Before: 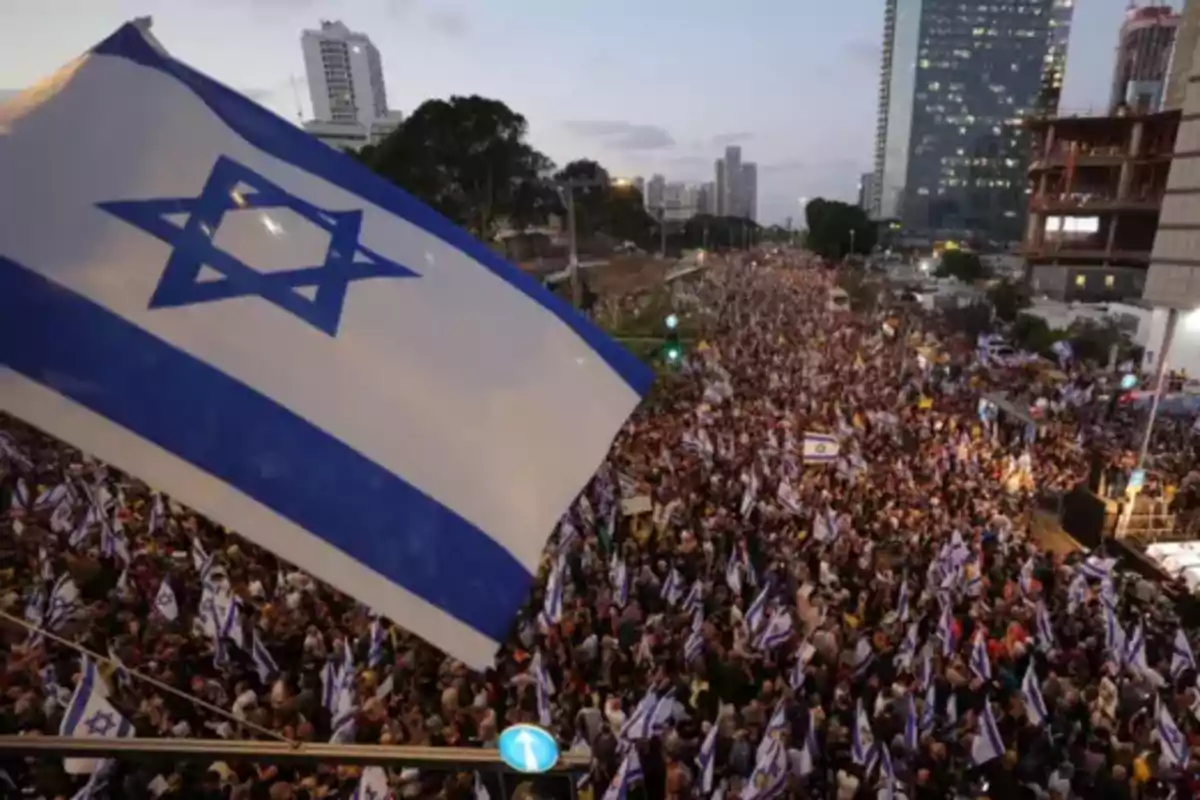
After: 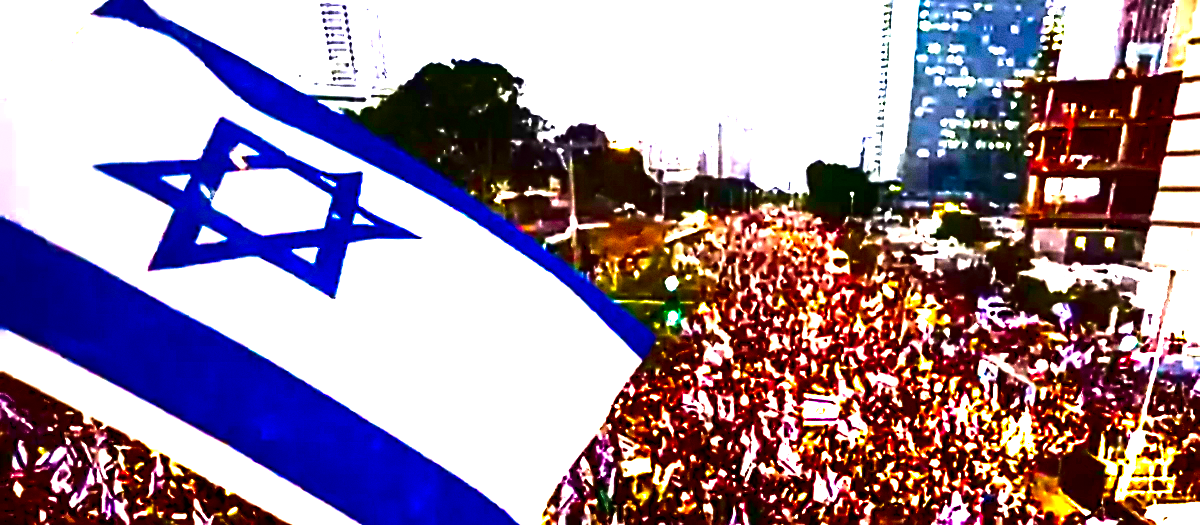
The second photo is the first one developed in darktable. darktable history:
crop and rotate: top 4.848%, bottom 29.503%
velvia: on, module defaults
contrast brightness saturation: contrast 0.09, brightness -0.59, saturation 0.17
contrast equalizer: y [[0.5, 0.5, 0.5, 0.515, 0.749, 0.84], [0.5 ×6], [0.5 ×6], [0, 0, 0, 0.001, 0.067, 0.262], [0 ×6]]
sharpen: on, module defaults
exposure: black level correction 0, exposure 1.2 EV, compensate exposure bias true, compensate highlight preservation false
color balance rgb: linear chroma grading › global chroma 20%, perceptual saturation grading › global saturation 65%, perceptual saturation grading › highlights 60%, perceptual saturation grading › mid-tones 50%, perceptual saturation grading › shadows 50%, perceptual brilliance grading › global brilliance 30%, perceptual brilliance grading › highlights 50%, perceptual brilliance grading › mid-tones 50%, perceptual brilliance grading › shadows -22%, global vibrance 20%
grain: coarseness 0.47 ISO
